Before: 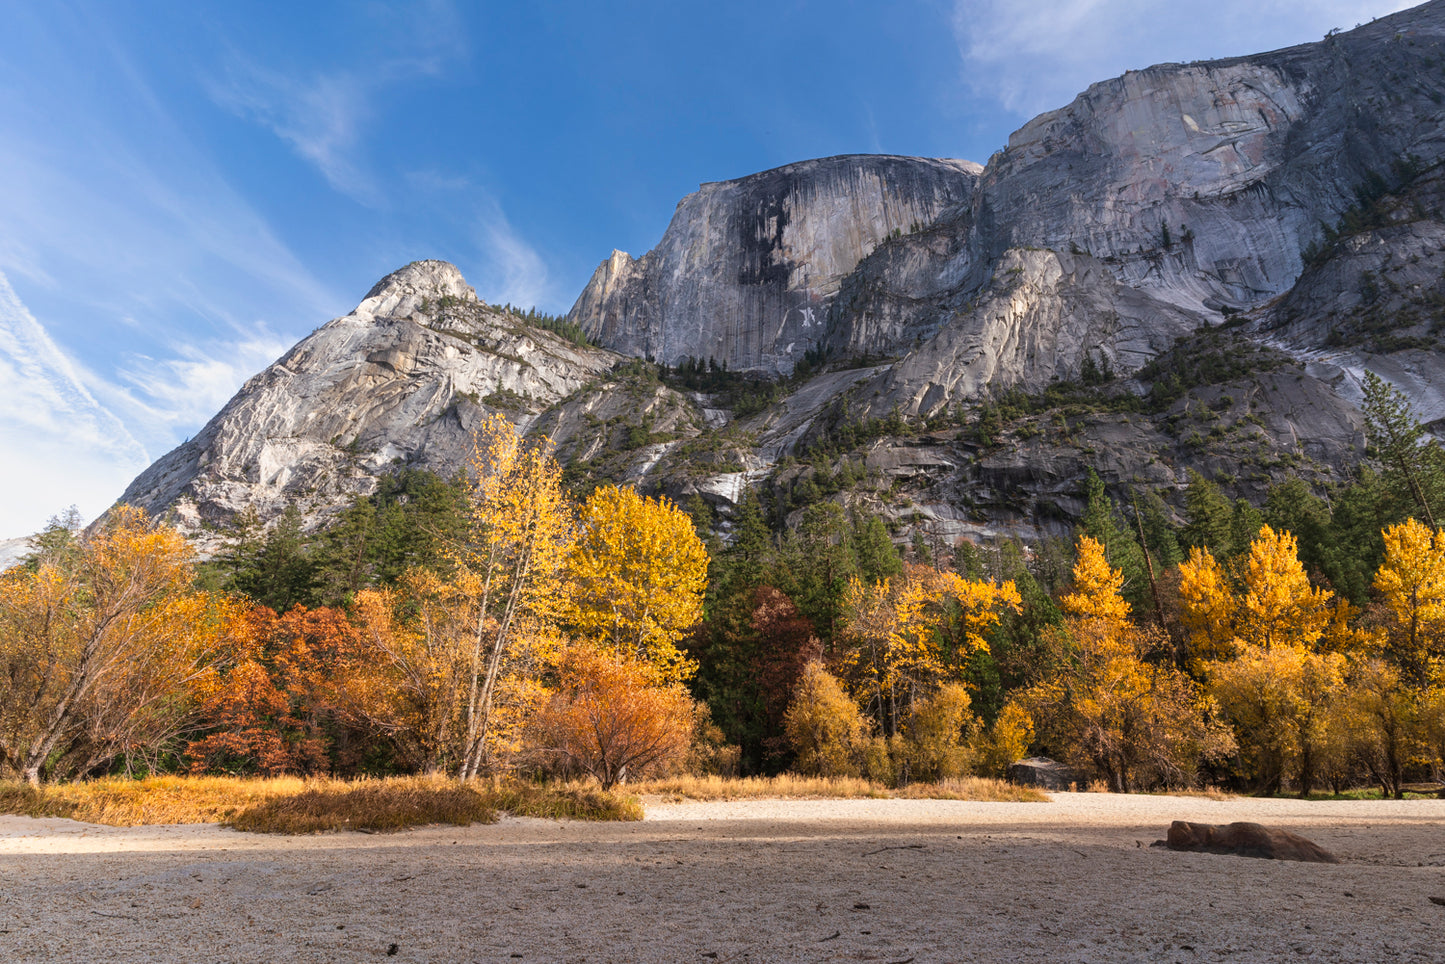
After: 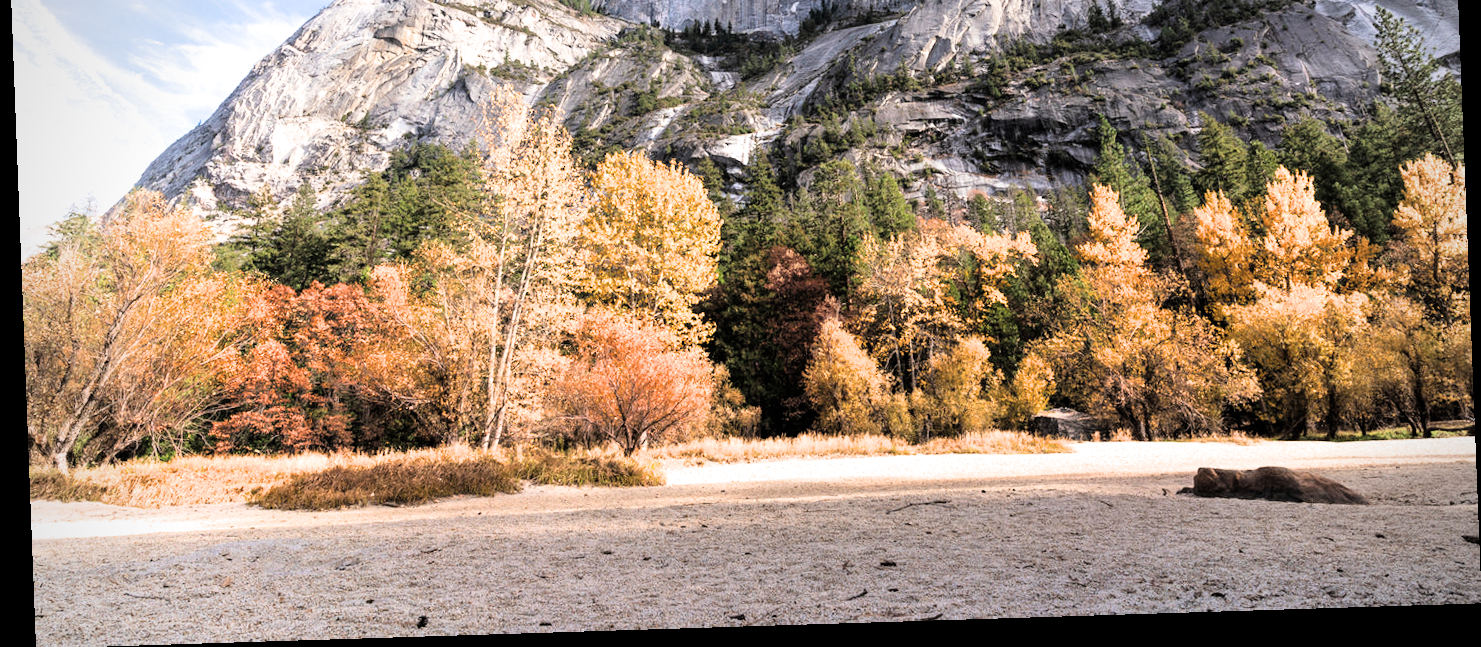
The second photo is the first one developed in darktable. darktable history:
vignetting: on, module defaults
crop and rotate: top 36.435%
exposure: black level correction -0.005, exposure 1.002 EV, compensate highlight preservation false
rotate and perspective: rotation -2.22°, lens shift (horizontal) -0.022, automatic cropping off
filmic rgb: black relative exposure -4 EV, white relative exposure 3 EV, hardness 3.02, contrast 1.4
